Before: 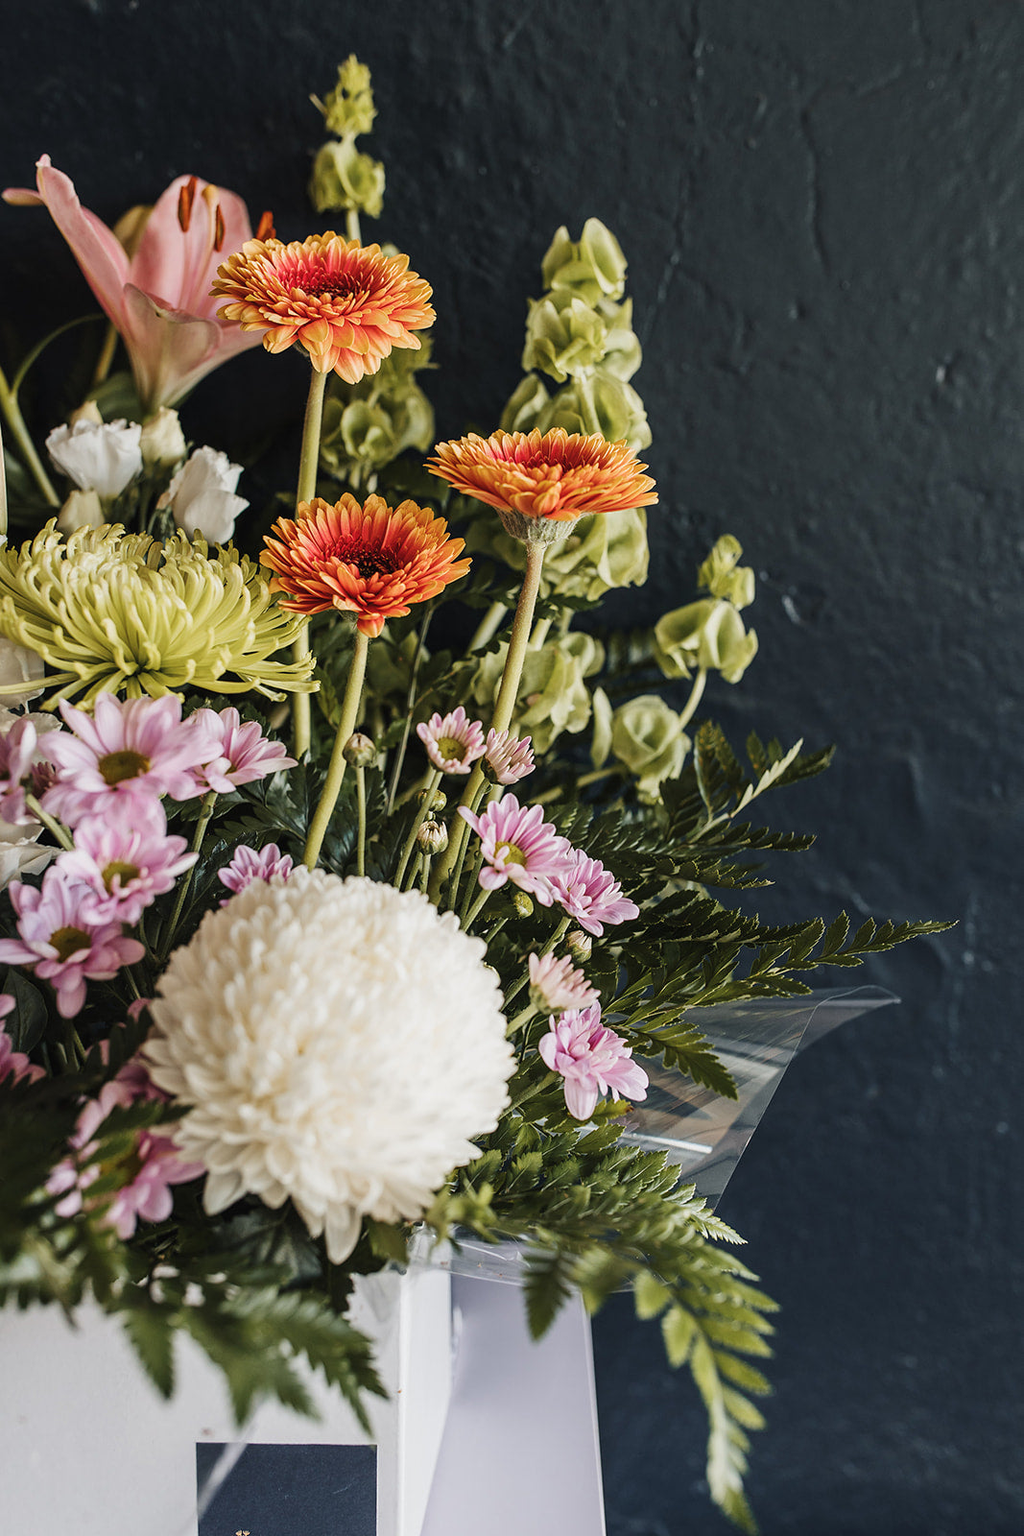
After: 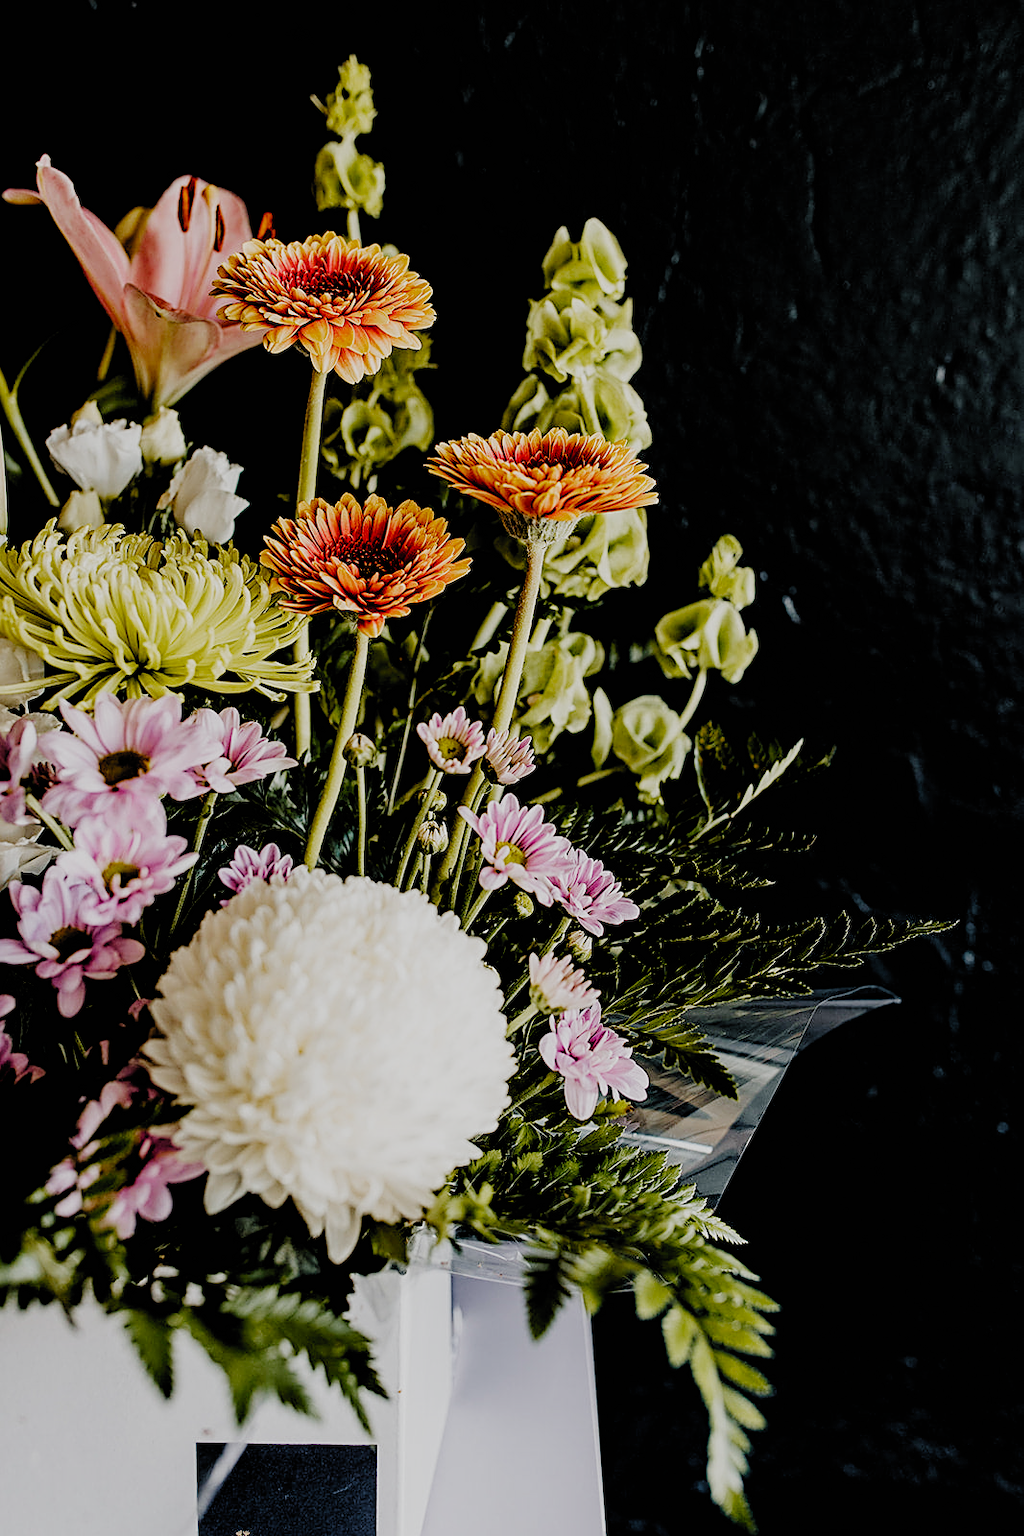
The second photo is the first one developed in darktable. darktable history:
sharpen: on, module defaults
filmic rgb: black relative exposure -2.85 EV, white relative exposure 4.56 EV, hardness 1.77, contrast 1.25, preserve chrominance no, color science v5 (2021)
